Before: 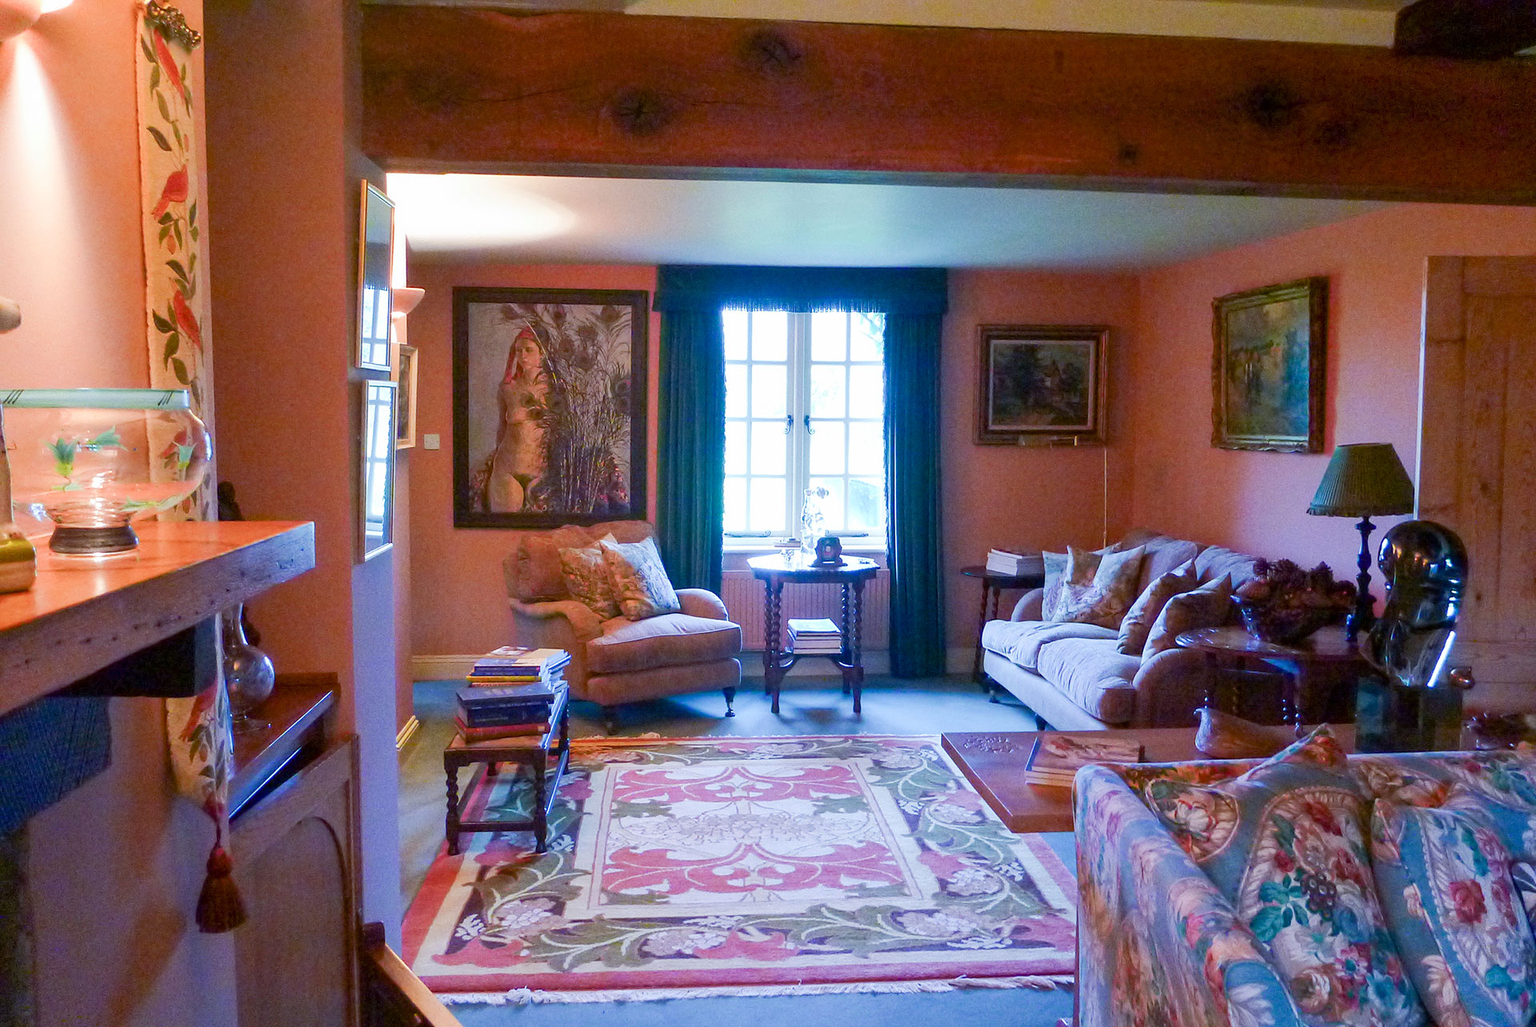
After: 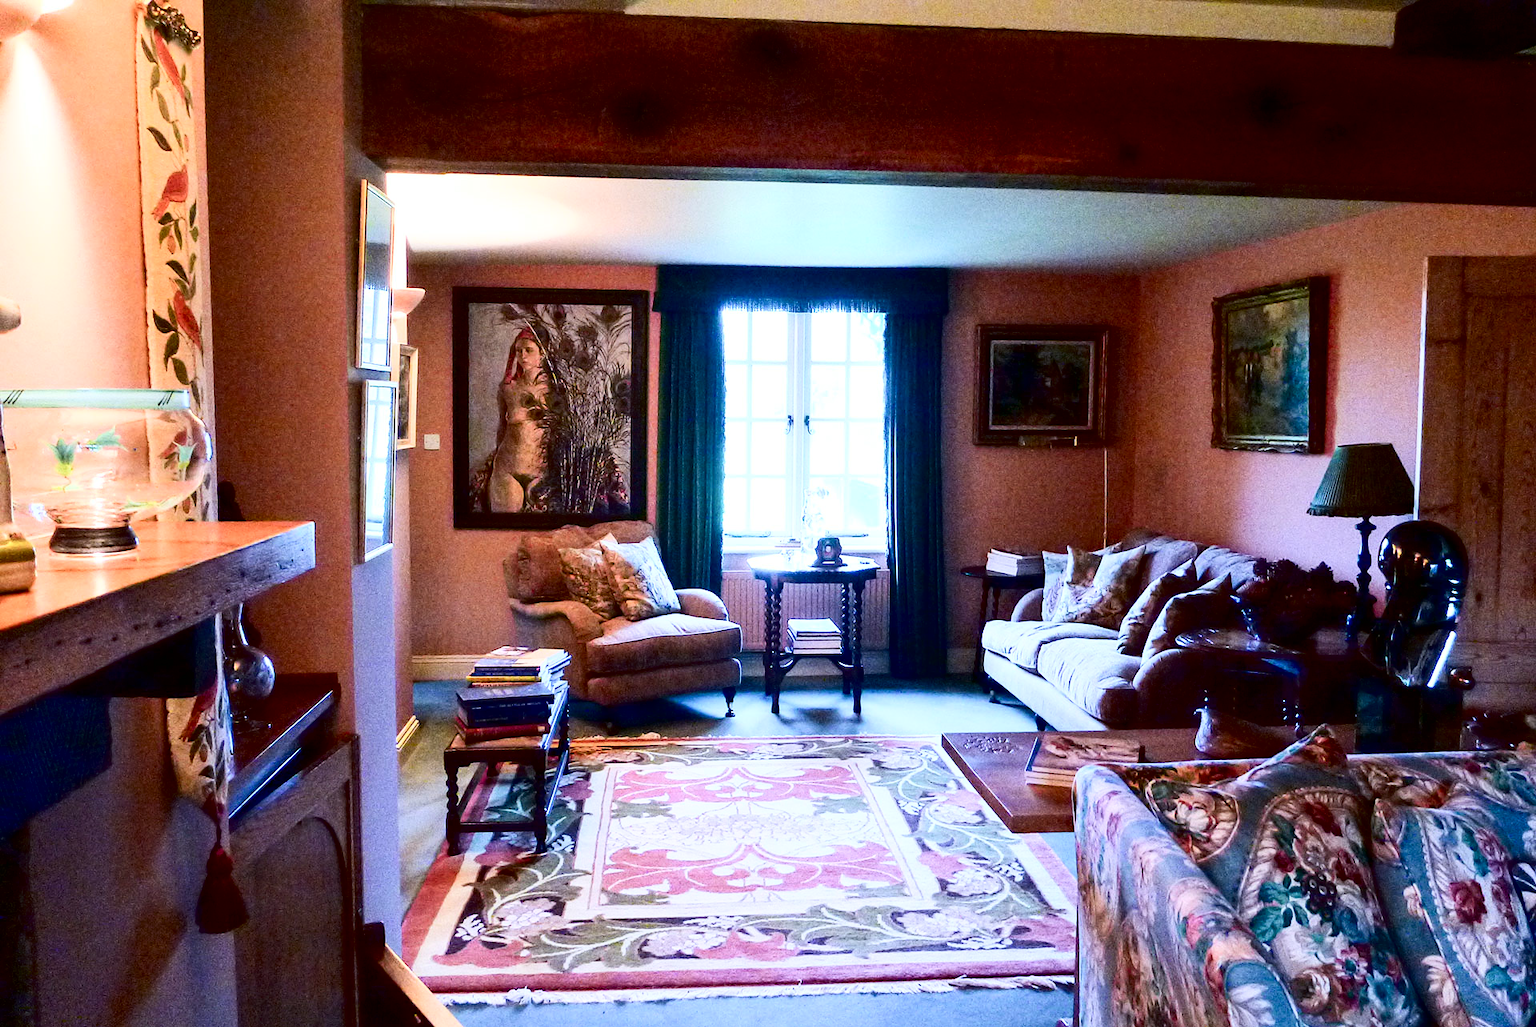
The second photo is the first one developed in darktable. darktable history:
tone curve: curves: ch0 [(0, 0) (0.003, 0.002) (0.011, 0.002) (0.025, 0.002) (0.044, 0.002) (0.069, 0.002) (0.1, 0.003) (0.136, 0.008) (0.177, 0.03) (0.224, 0.058) (0.277, 0.139) (0.335, 0.233) (0.399, 0.363) (0.468, 0.506) (0.543, 0.649) (0.623, 0.781) (0.709, 0.88) (0.801, 0.956) (0.898, 0.994) (1, 1)], color space Lab, independent channels, preserve colors none
